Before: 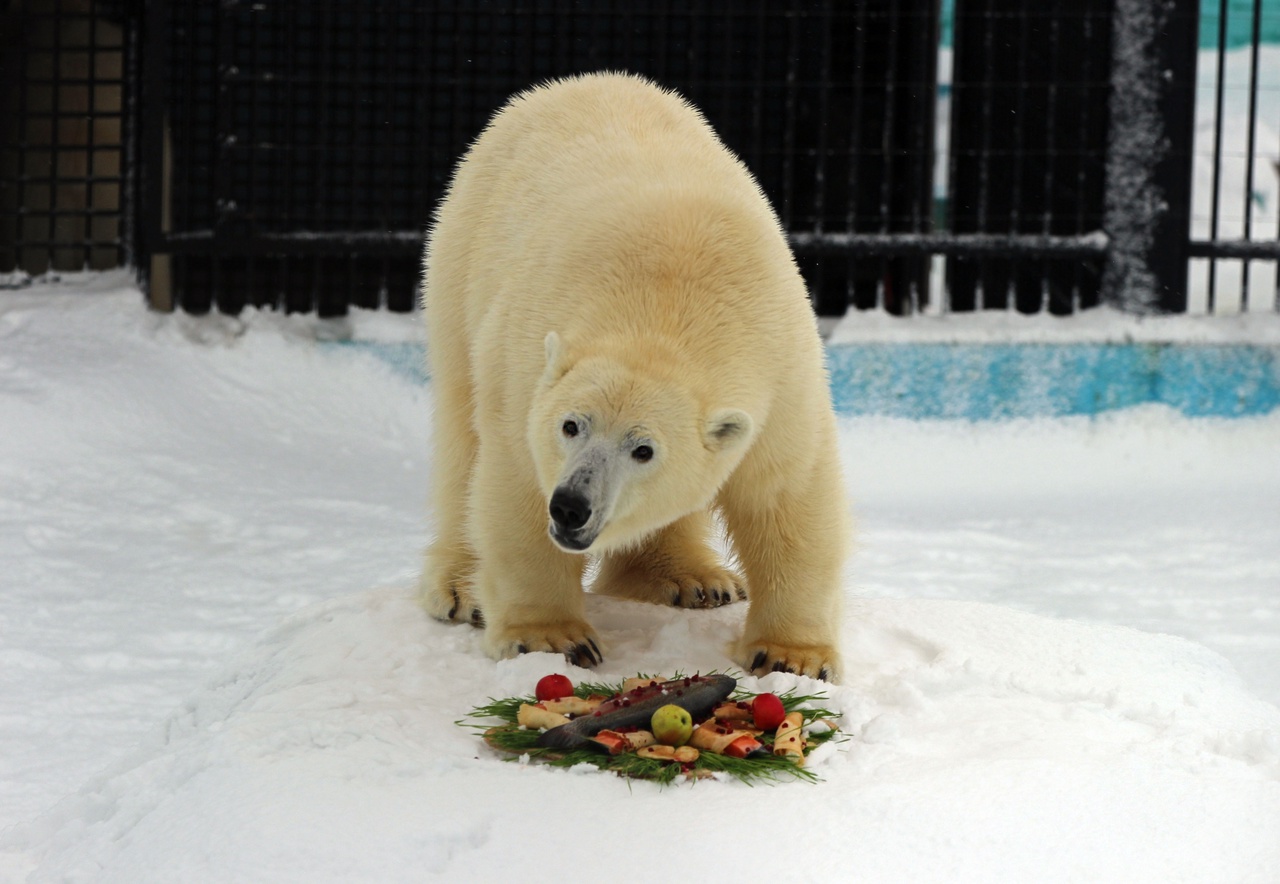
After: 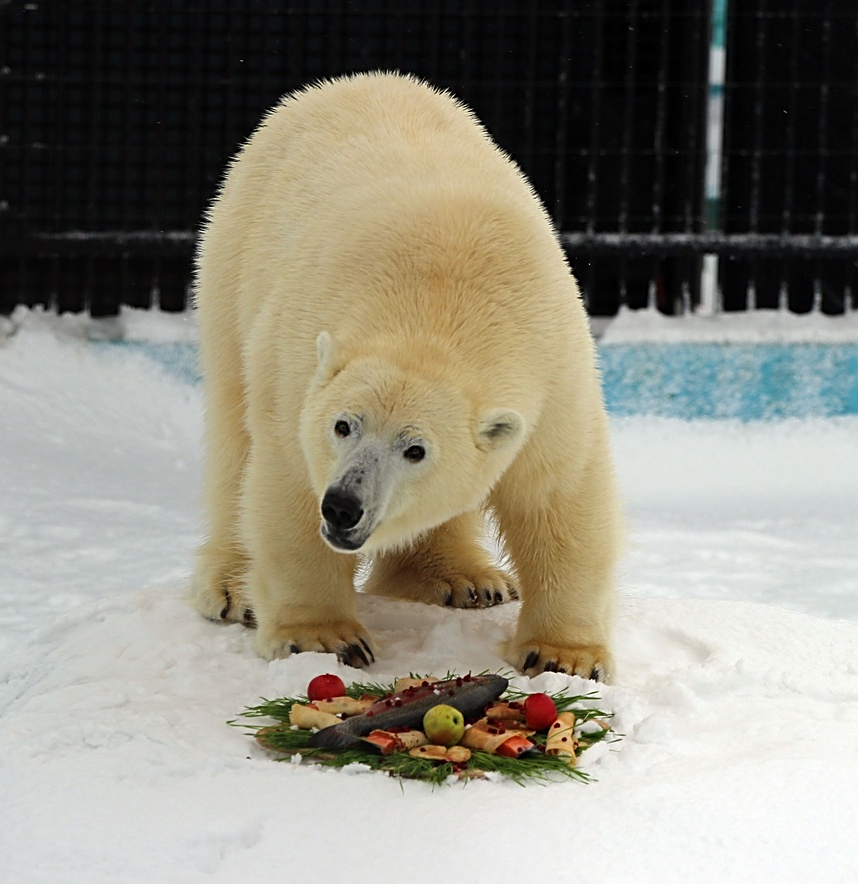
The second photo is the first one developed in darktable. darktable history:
crop and rotate: left 17.82%, right 15.098%
sharpen: on, module defaults
